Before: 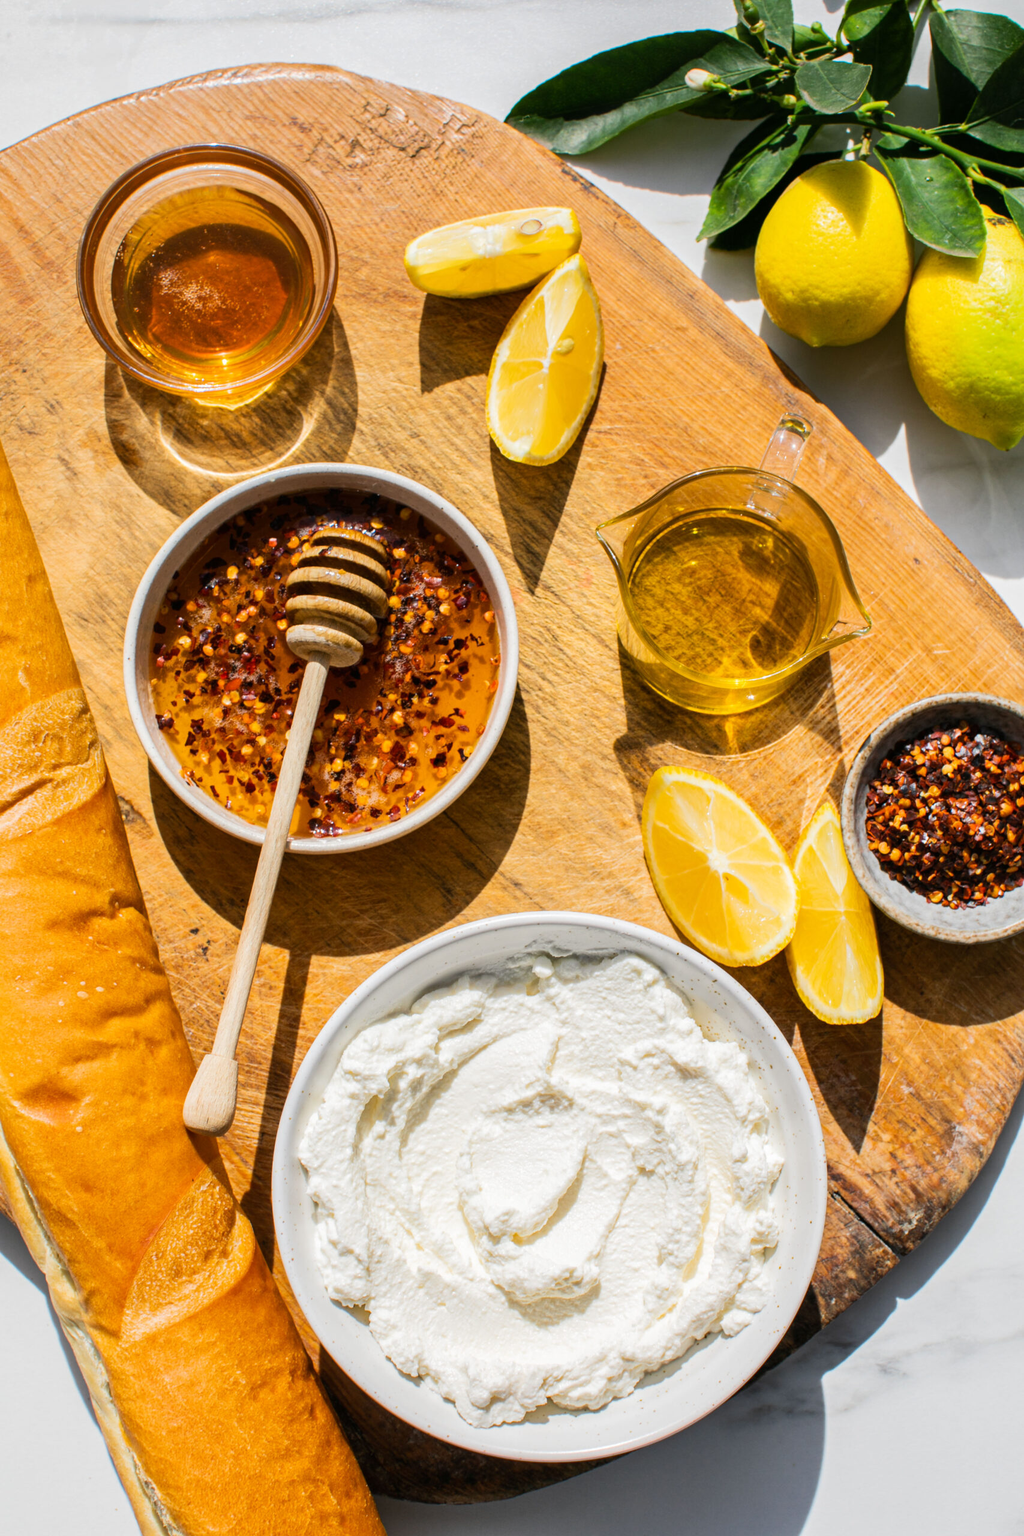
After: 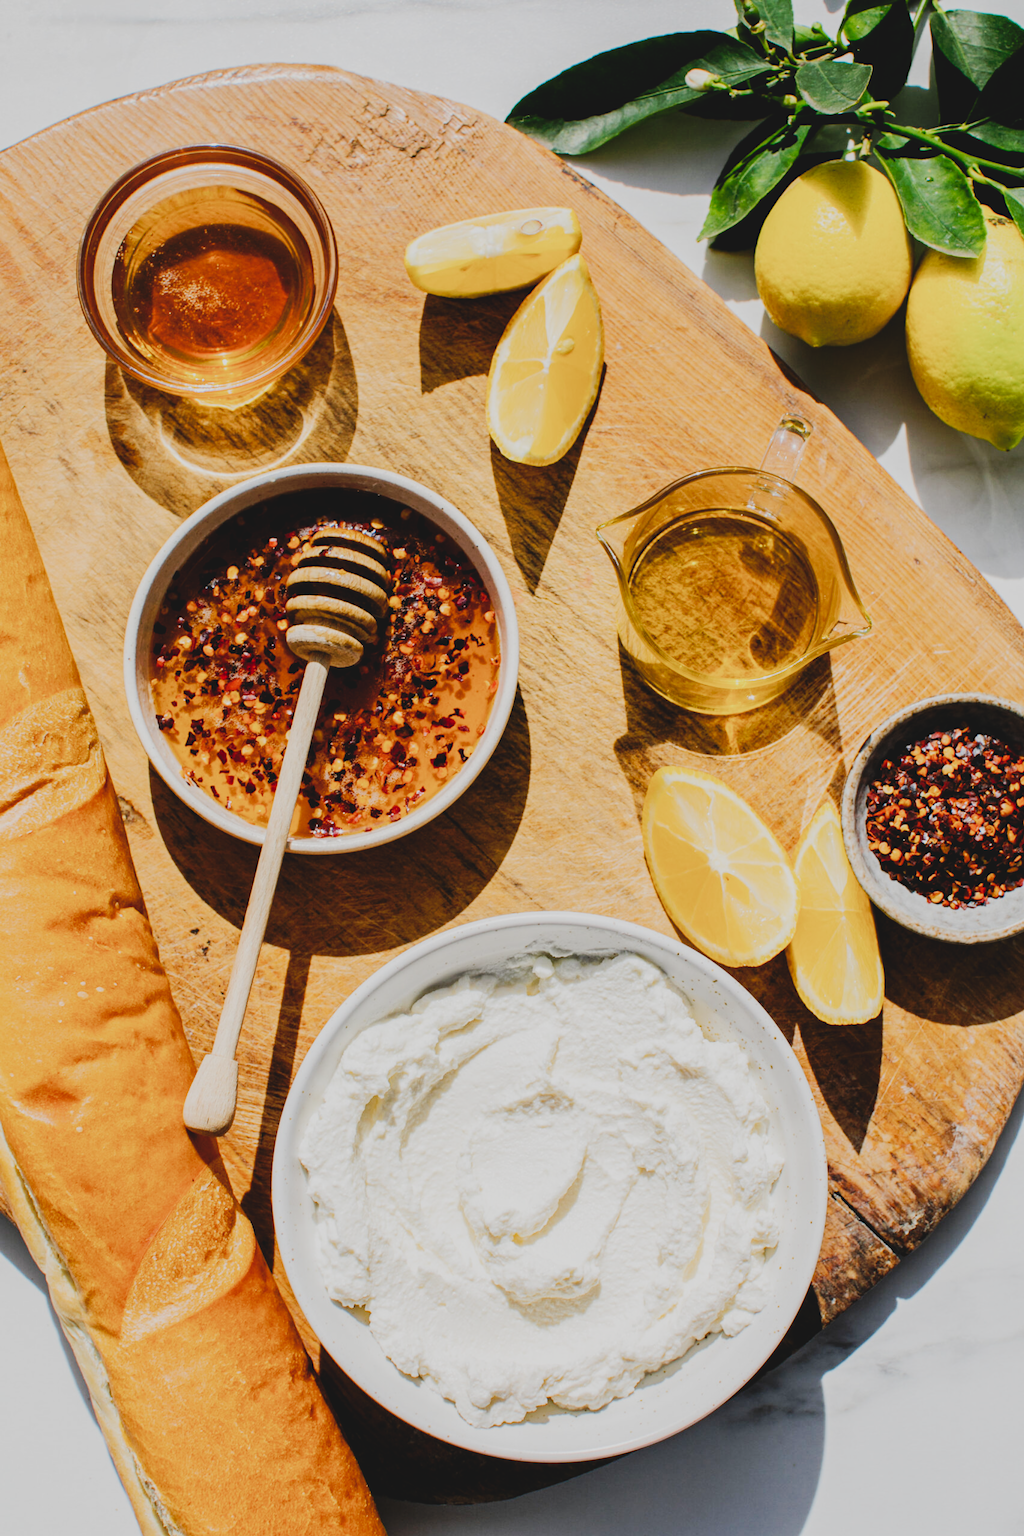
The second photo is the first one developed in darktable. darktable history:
tone curve: curves: ch0 [(0, 0) (0.003, 0.077) (0.011, 0.078) (0.025, 0.078) (0.044, 0.08) (0.069, 0.088) (0.1, 0.102) (0.136, 0.12) (0.177, 0.148) (0.224, 0.191) (0.277, 0.261) (0.335, 0.335) (0.399, 0.419) (0.468, 0.522) (0.543, 0.611) (0.623, 0.702) (0.709, 0.779) (0.801, 0.855) (0.898, 0.918) (1, 1)], preserve colors none
color balance rgb: perceptual saturation grading › global saturation 0.59%, perceptual saturation grading › highlights -19.908%, perceptual saturation grading › shadows 20.061%
filmic rgb: black relative exposure -7.65 EV, white relative exposure 4.56 EV, hardness 3.61
contrast brightness saturation: contrast -0.089, brightness -0.04, saturation -0.108
